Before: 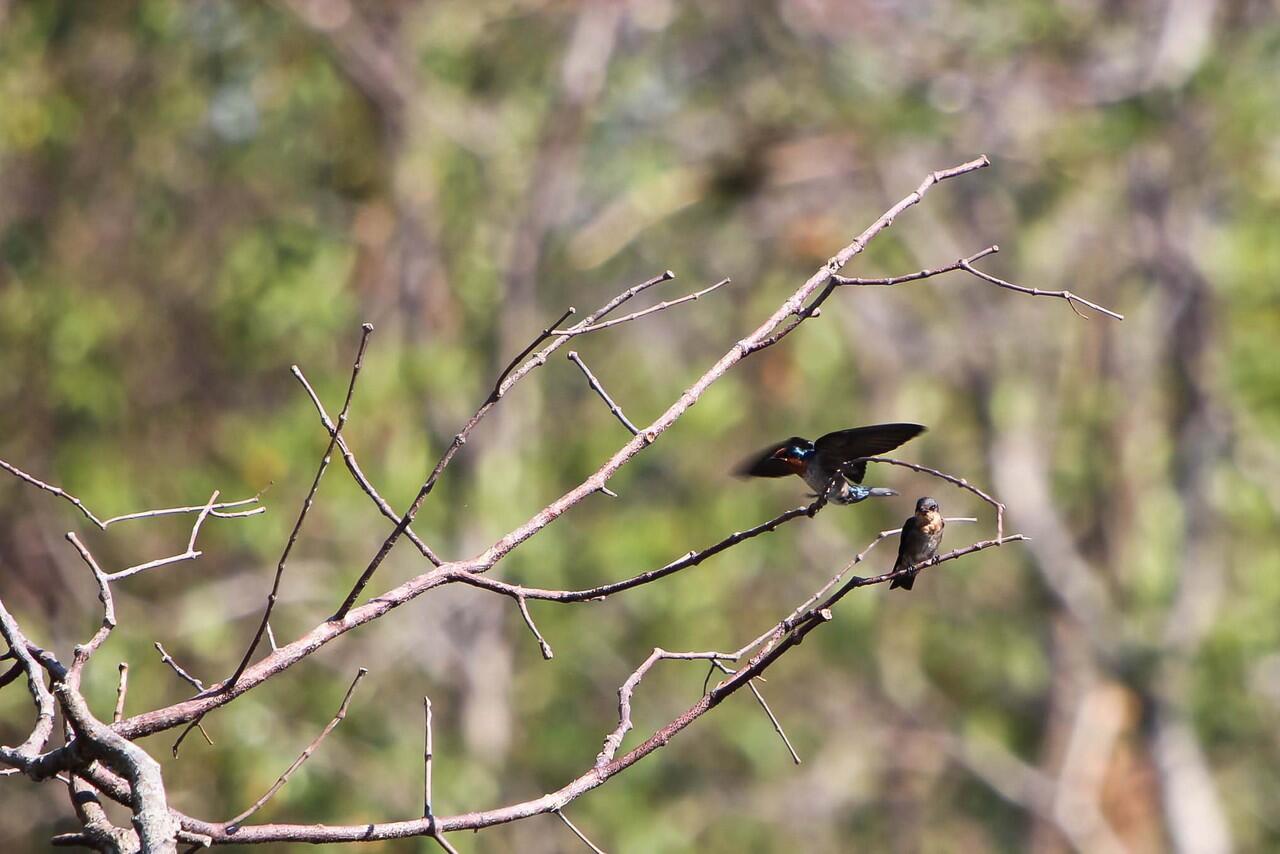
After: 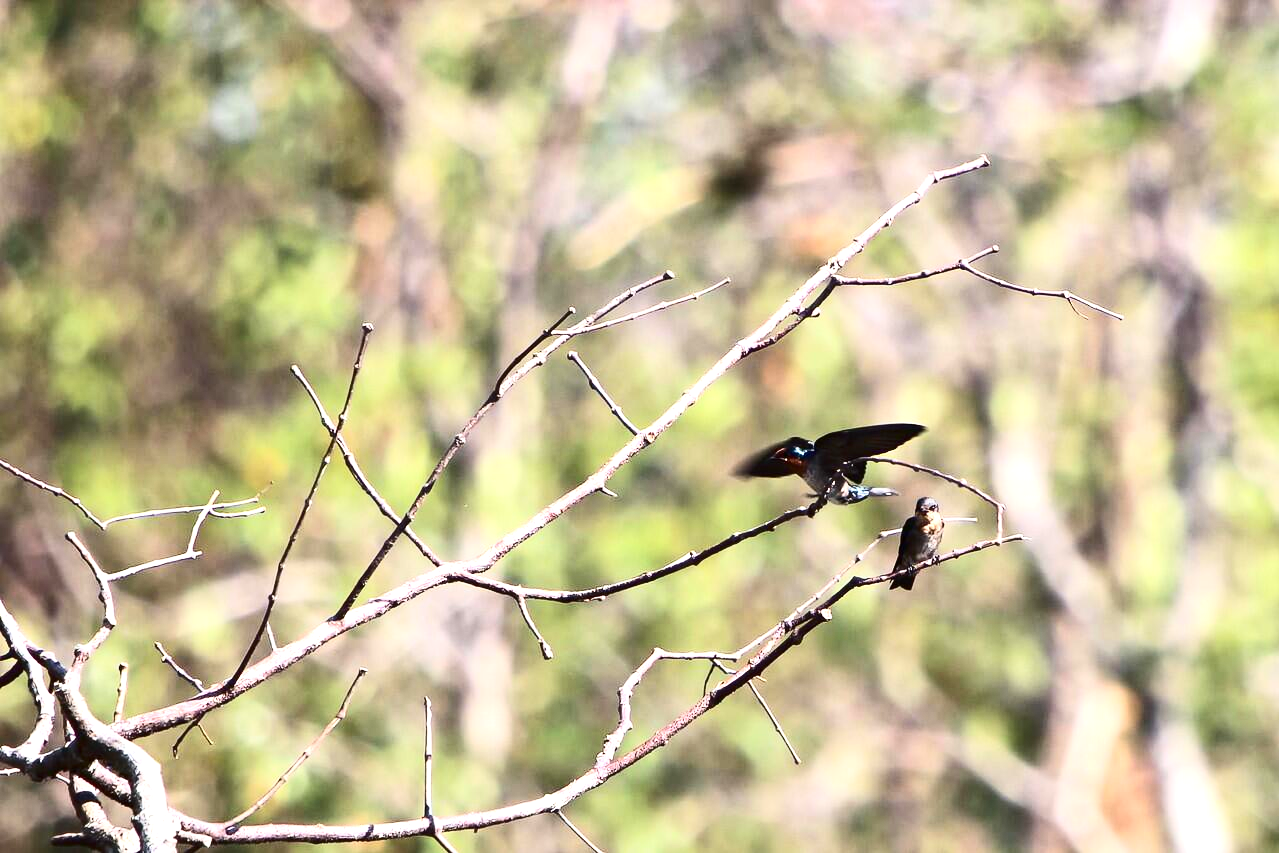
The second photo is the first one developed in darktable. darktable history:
contrast brightness saturation: contrast 0.271
exposure: exposure 0.802 EV, compensate highlight preservation false
